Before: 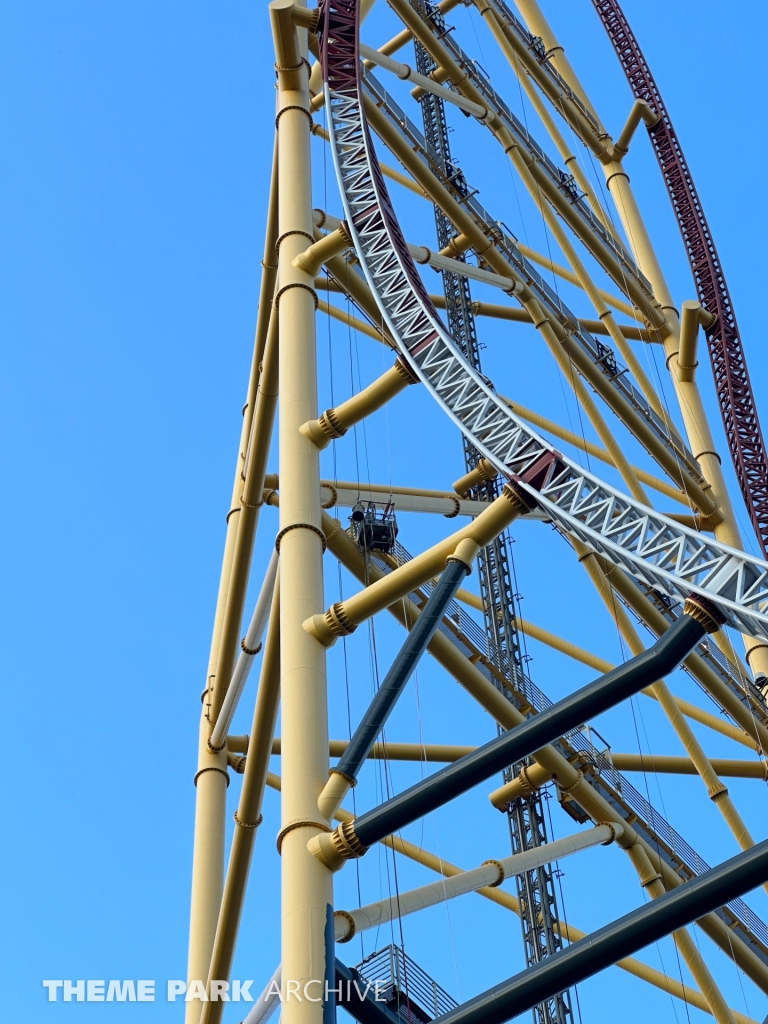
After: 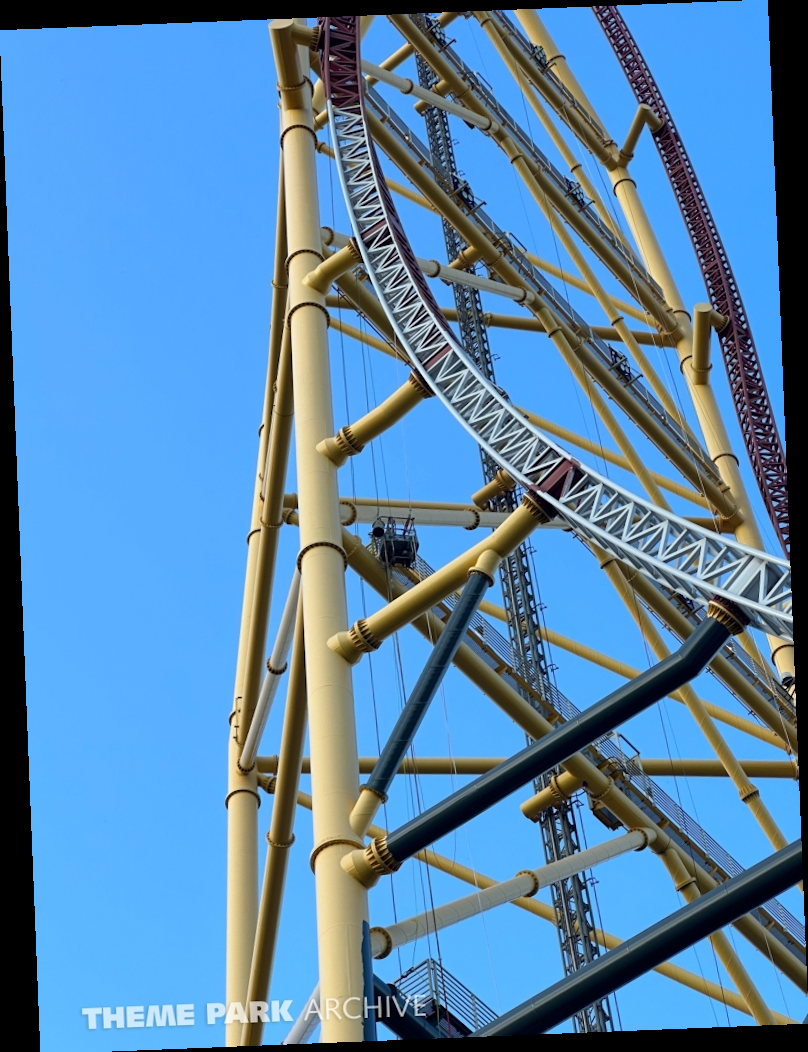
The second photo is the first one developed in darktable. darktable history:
crop: bottom 0.071%
rotate and perspective: rotation -2.29°, automatic cropping off
